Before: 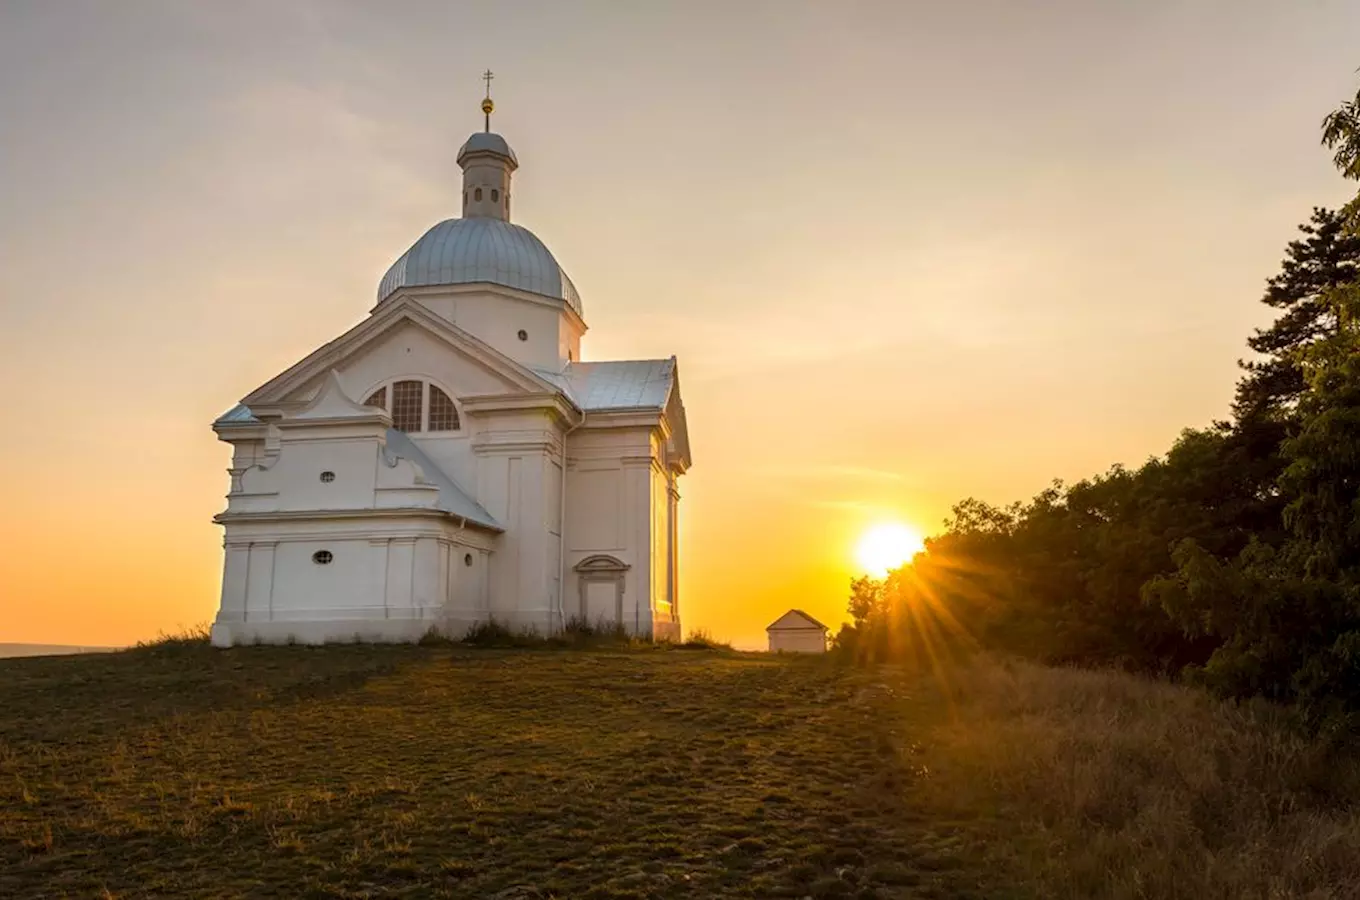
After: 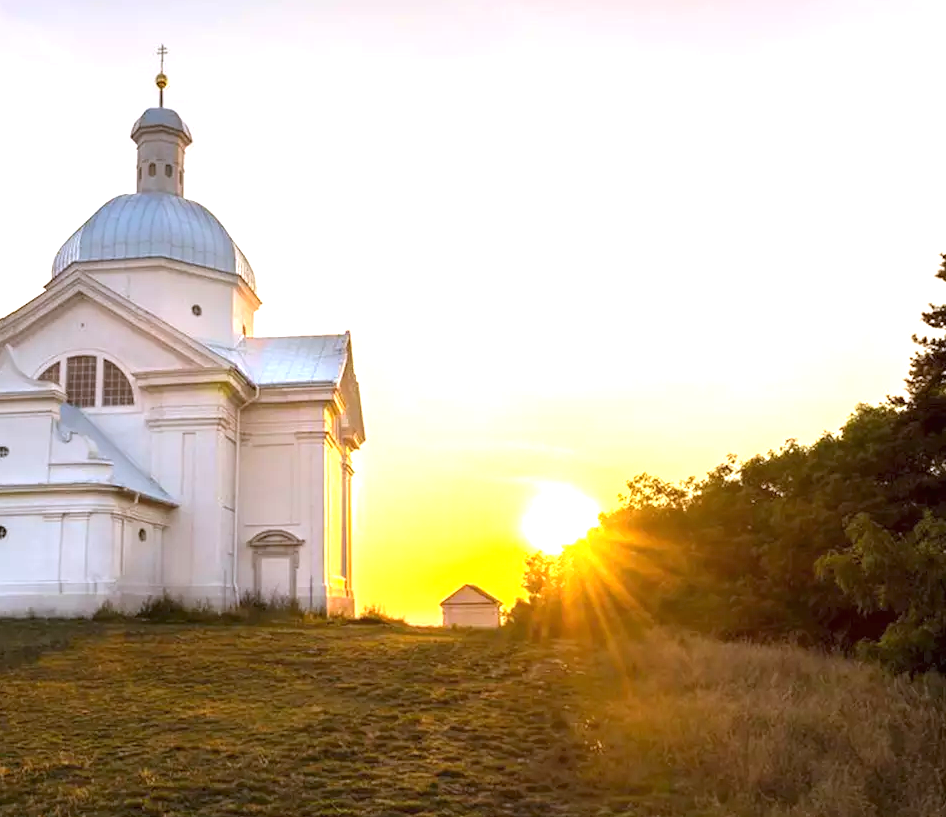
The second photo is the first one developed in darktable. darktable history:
exposure: black level correction 0, exposure 1.2 EV, compensate highlight preservation false
white balance: red 0.967, blue 1.119, emerald 0.756
crop and rotate: left 24.034%, top 2.838%, right 6.406%, bottom 6.299%
